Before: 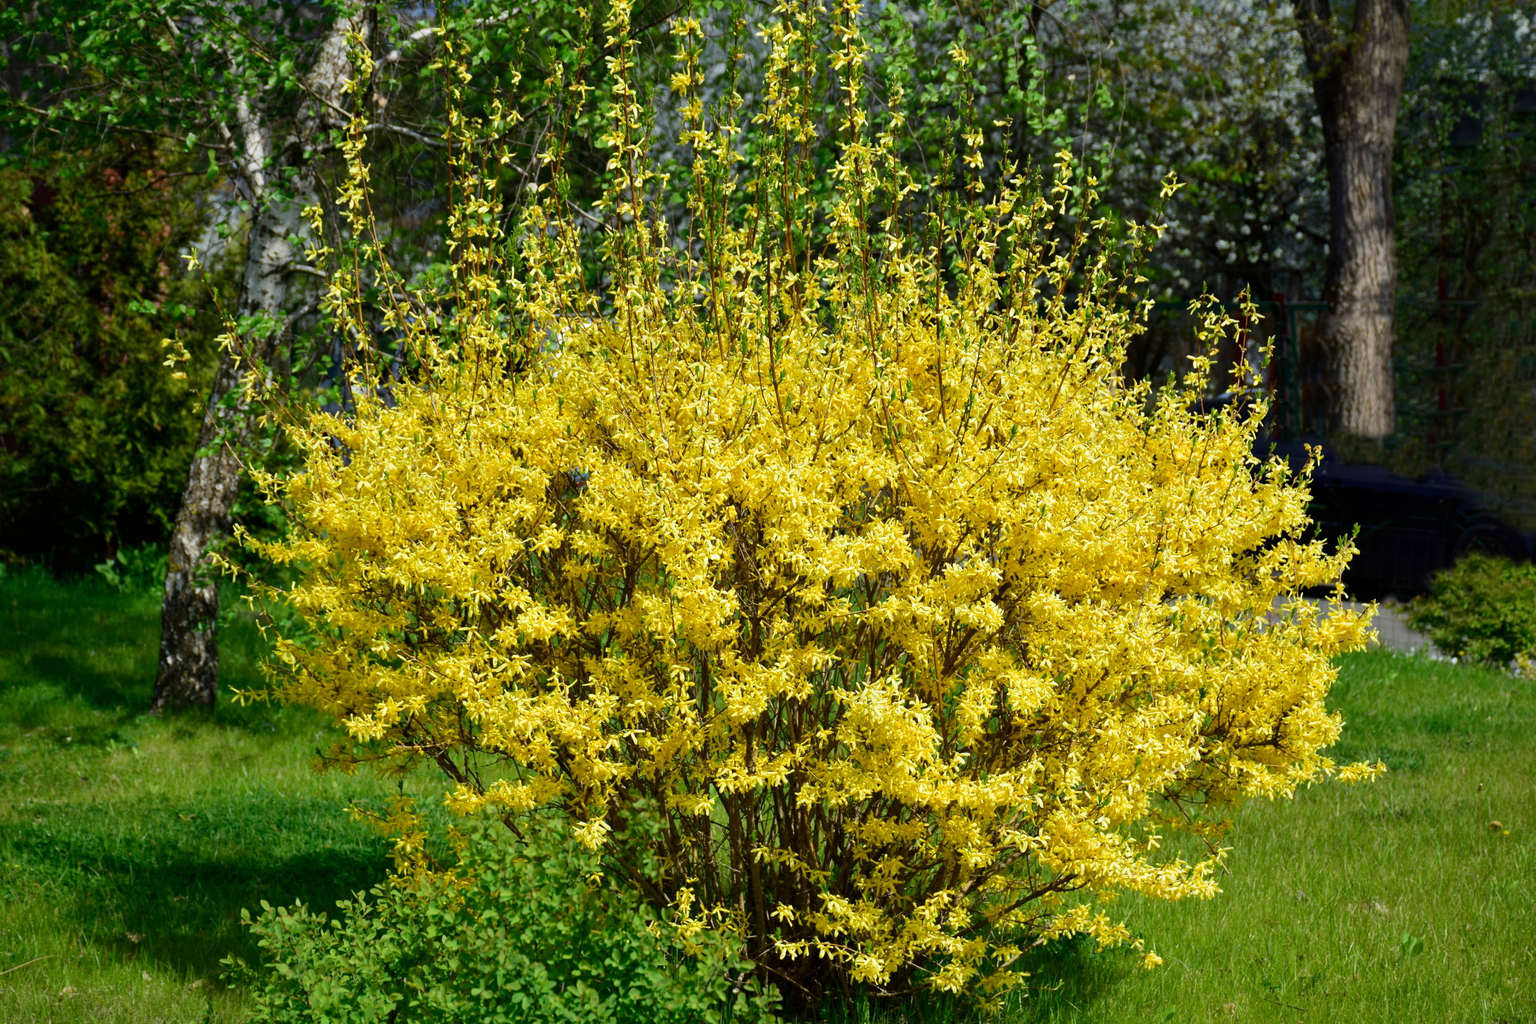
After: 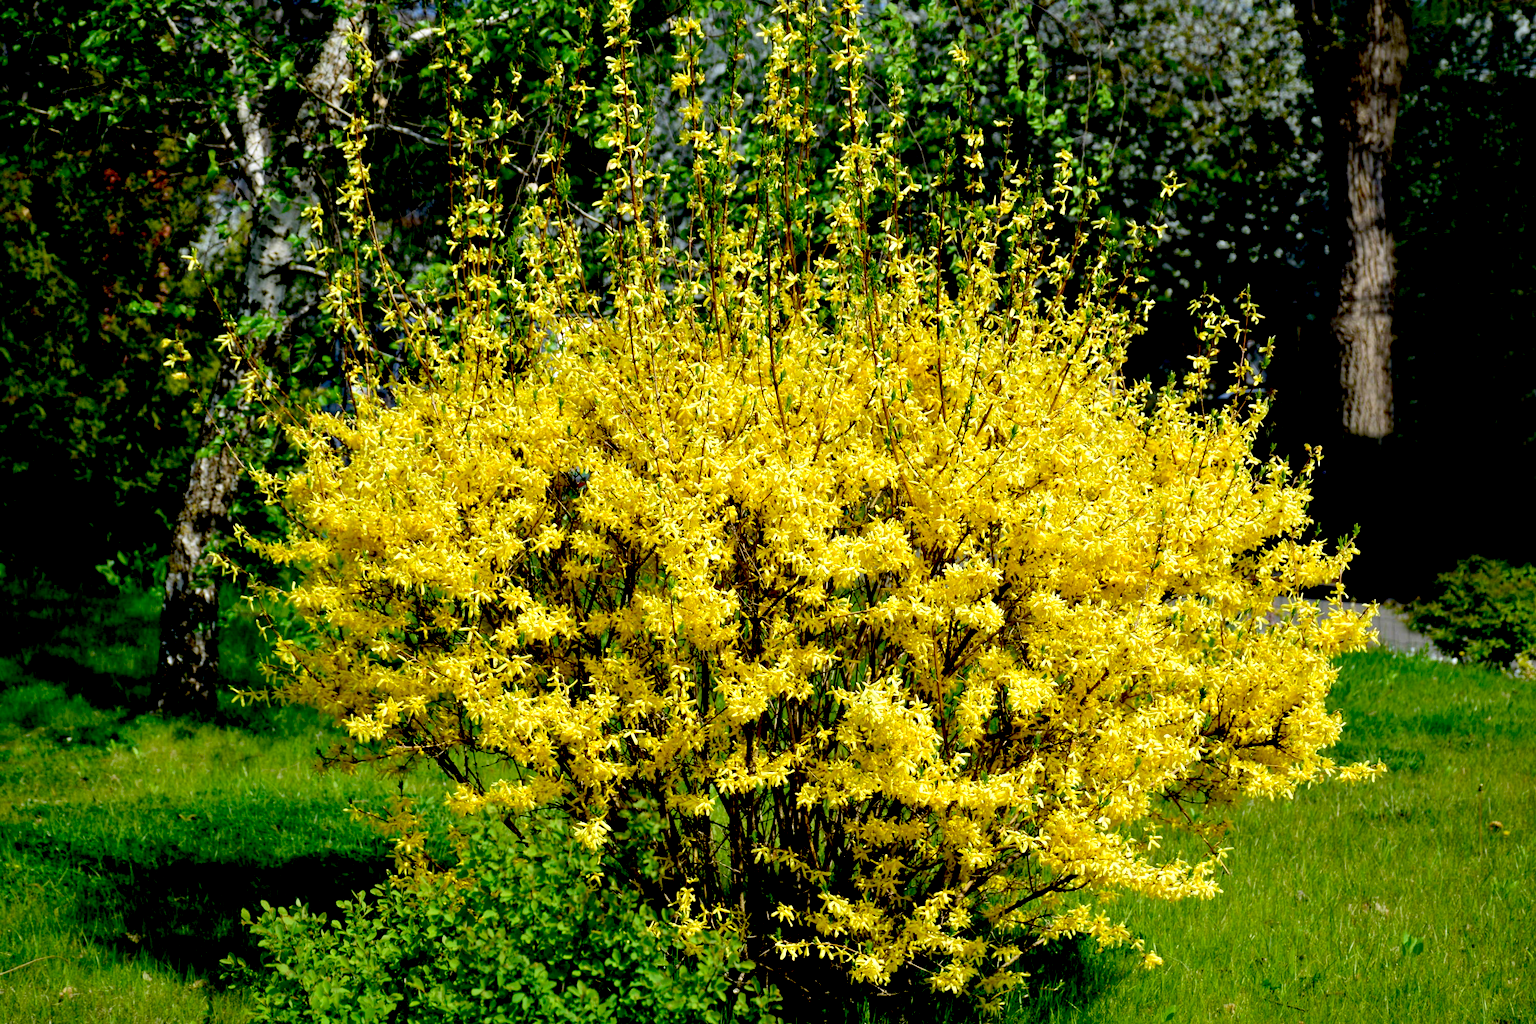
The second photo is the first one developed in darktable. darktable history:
exposure: black level correction 0.032, exposure 0.317 EV, compensate exposure bias true, compensate highlight preservation false
